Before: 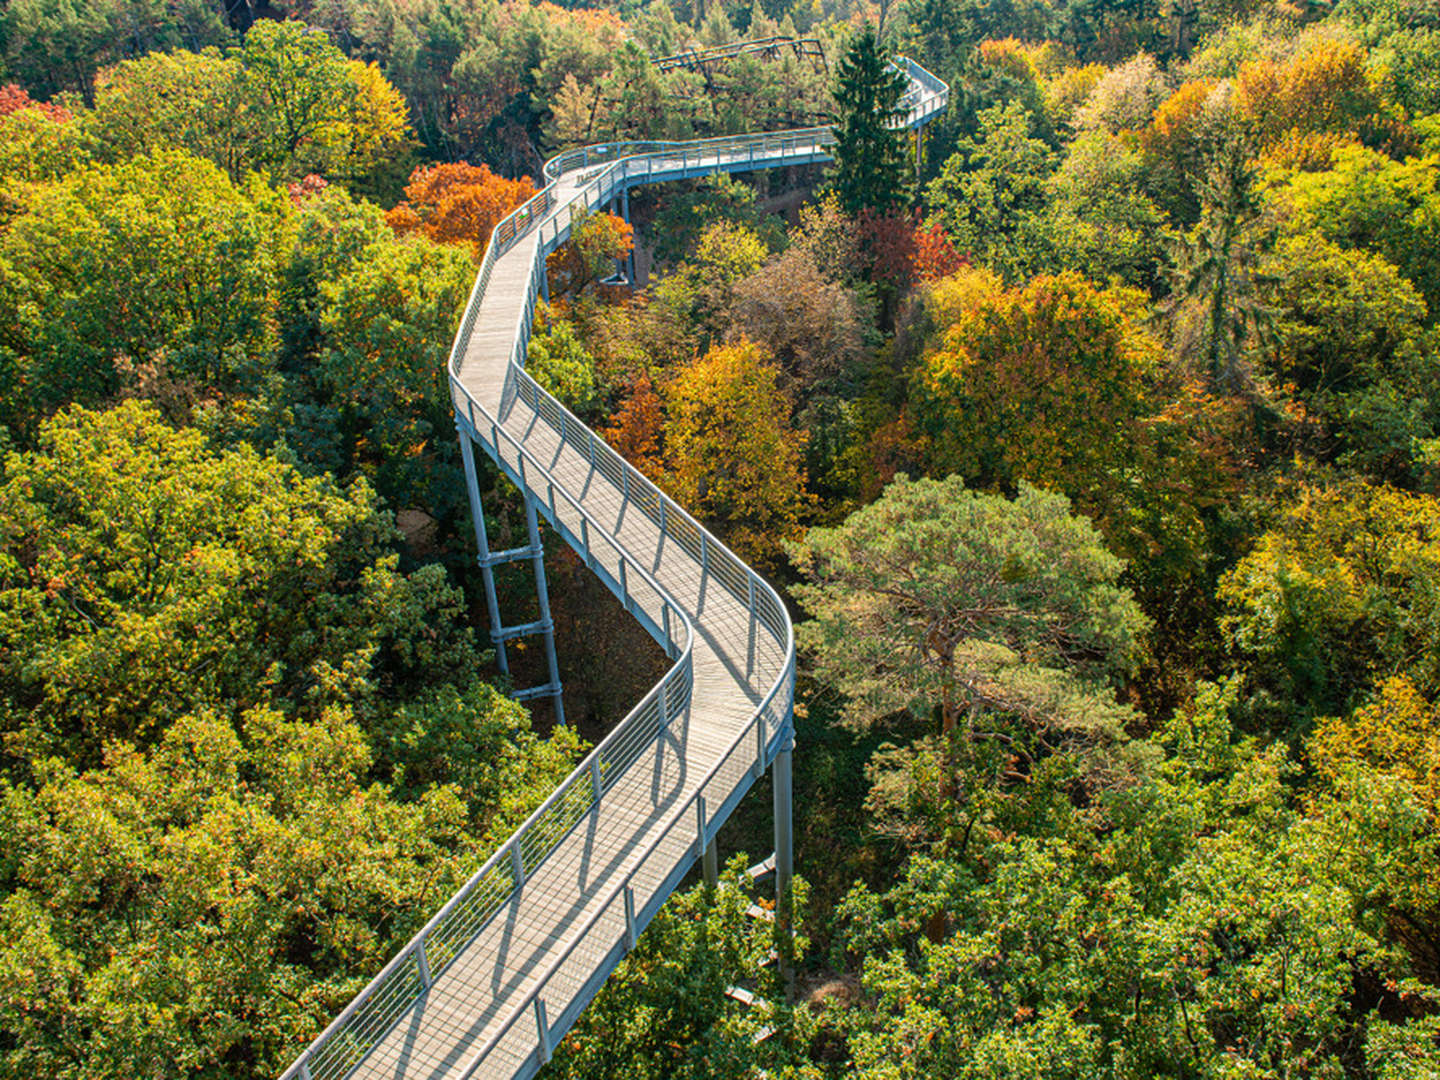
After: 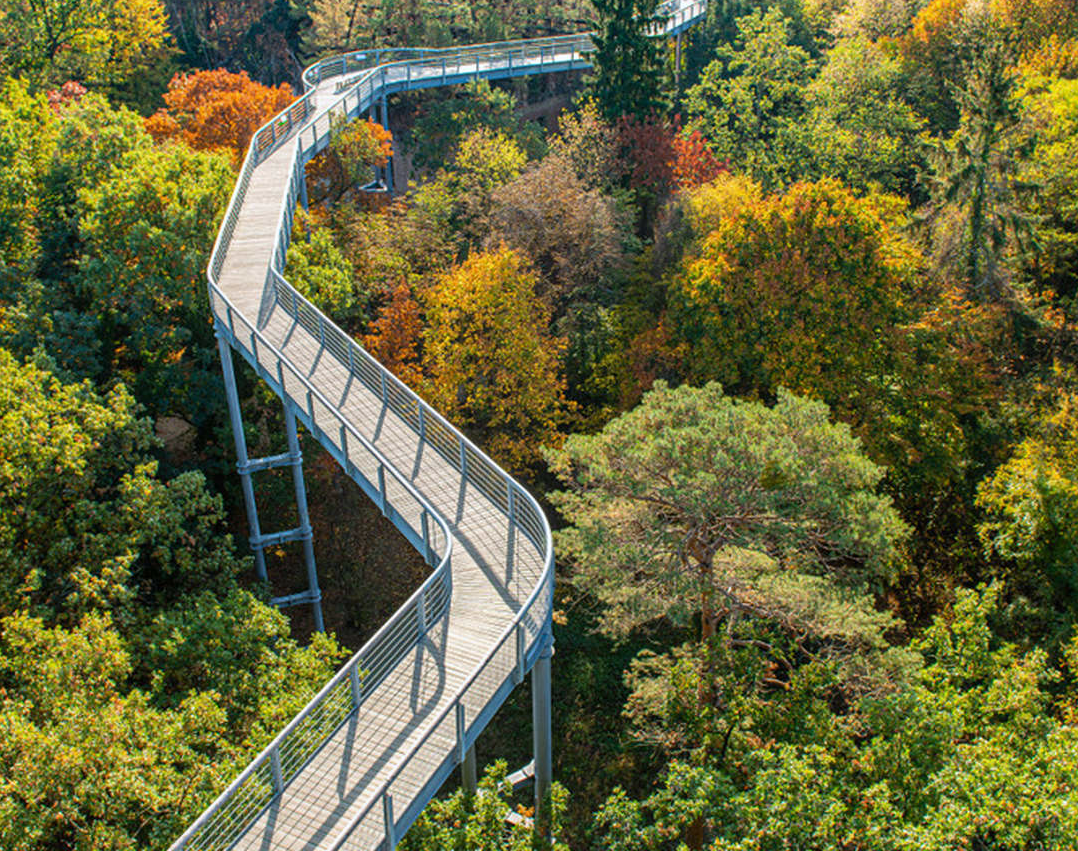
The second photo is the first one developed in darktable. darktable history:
crop: left 16.768%, top 8.653%, right 8.362%, bottom 12.485%
white balance: red 0.98, blue 1.034
